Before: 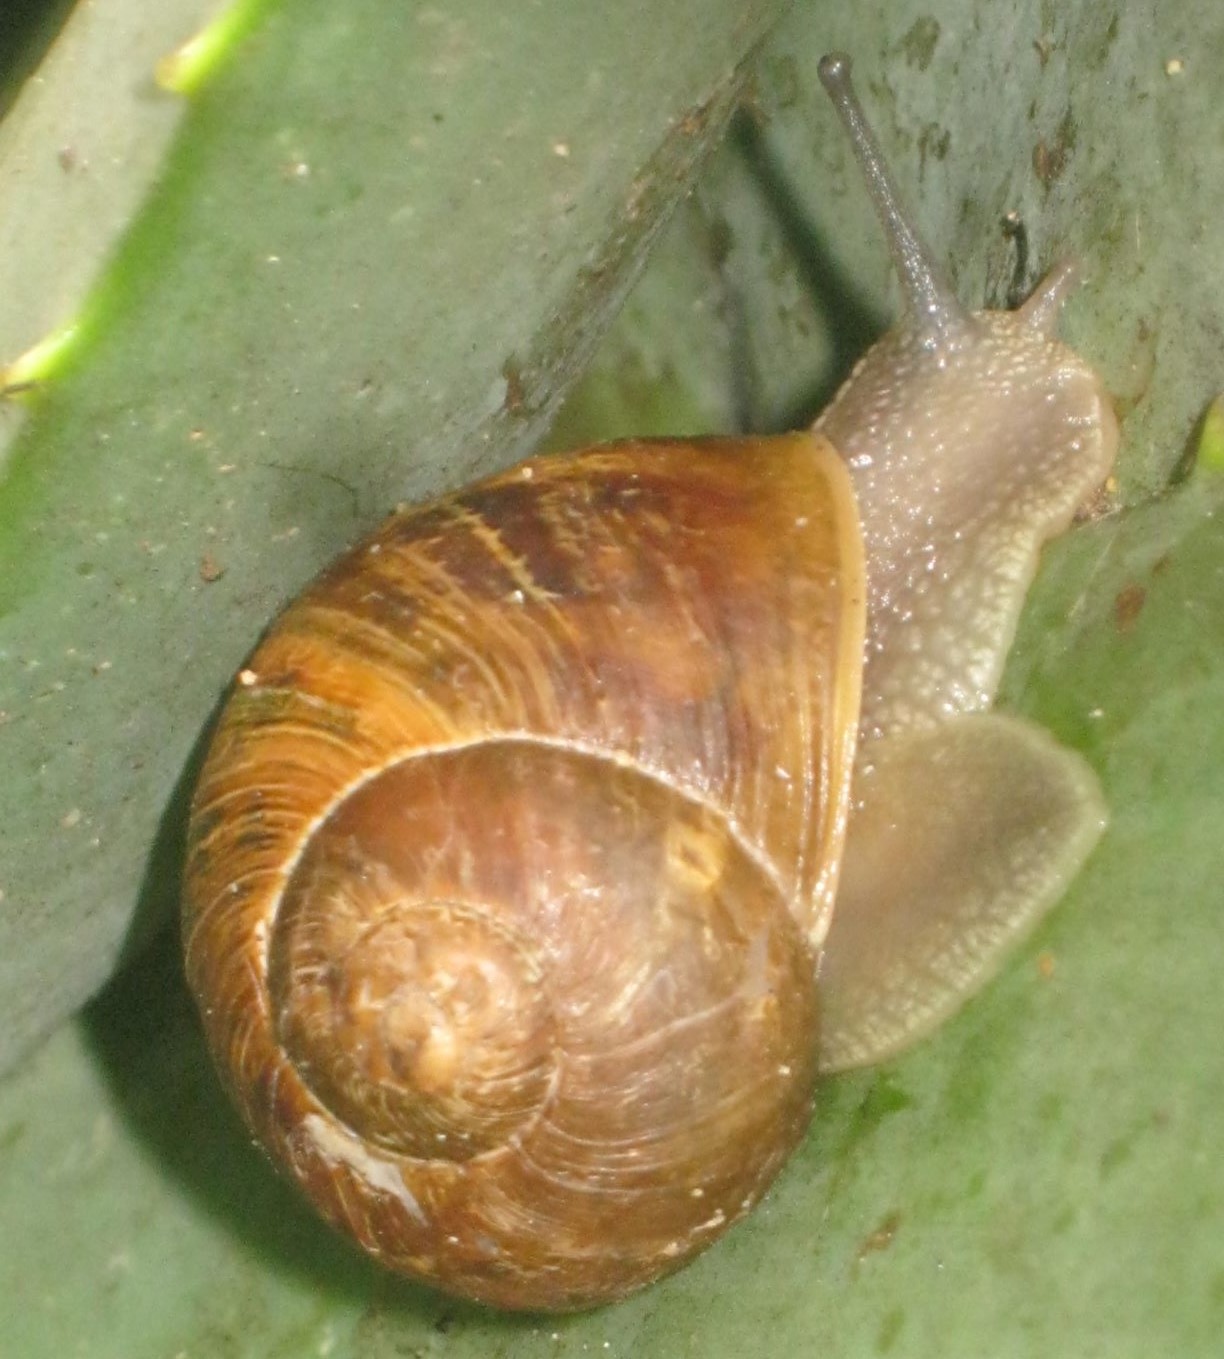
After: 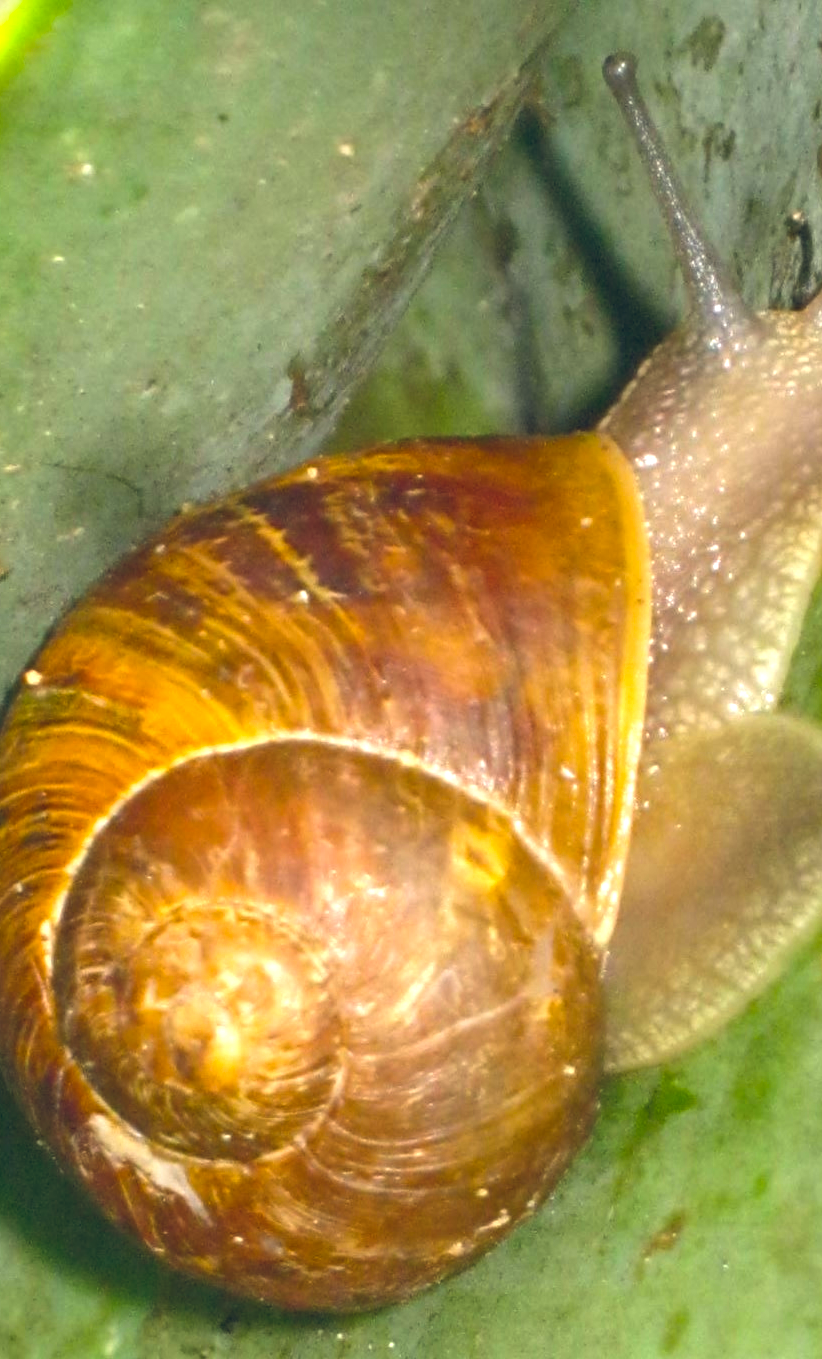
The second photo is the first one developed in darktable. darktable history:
crop and rotate: left 17.63%, right 15.182%
color balance rgb: global offset › luminance -0.295%, global offset › chroma 0.306%, global offset › hue 262.01°, linear chroma grading › global chroma 19.47%, perceptual saturation grading › global saturation 19.319%, perceptual brilliance grading › global brilliance 15.14%, perceptual brilliance grading › shadows -35.357%, global vibrance 20%
